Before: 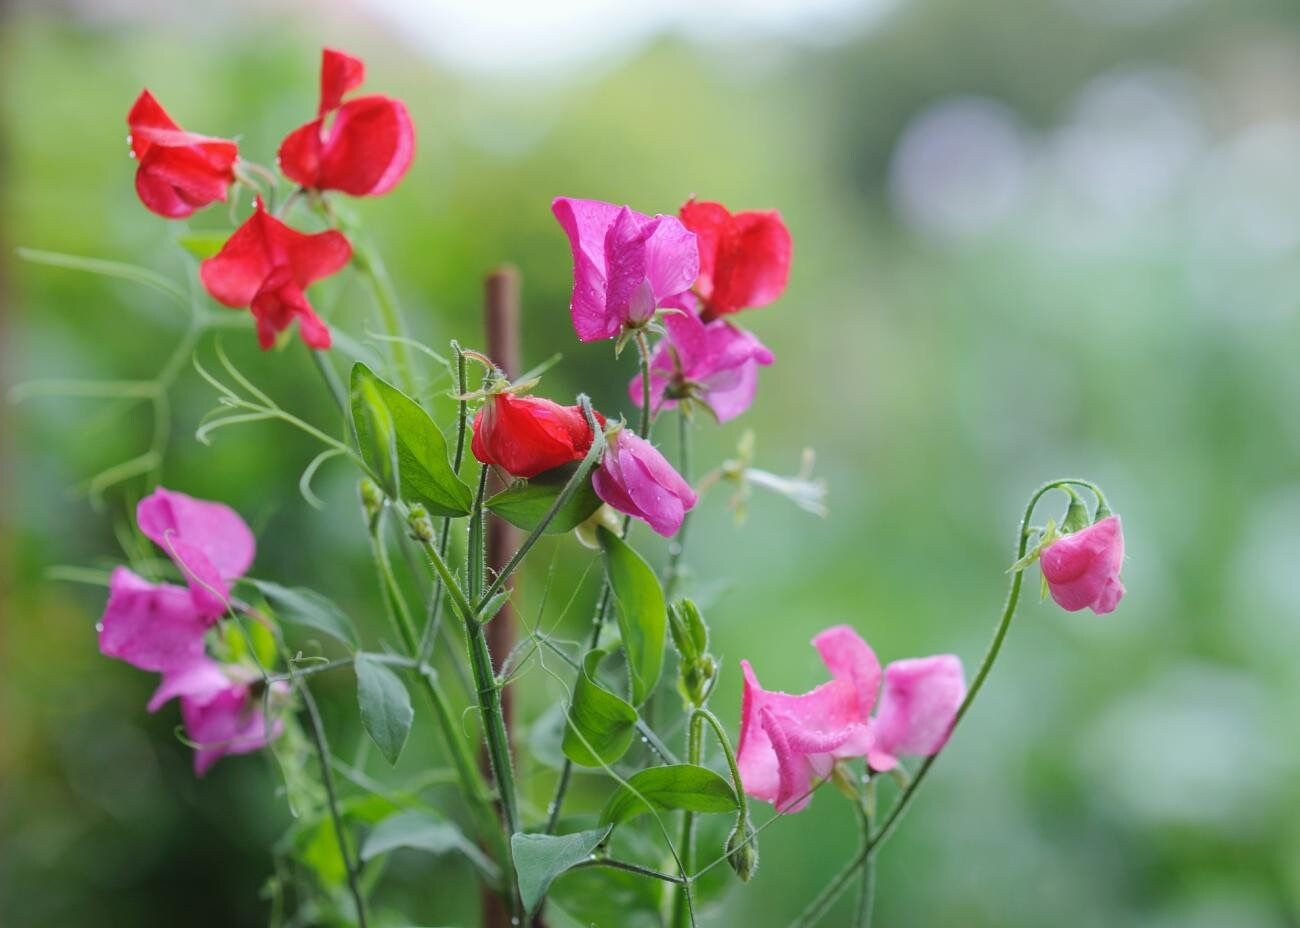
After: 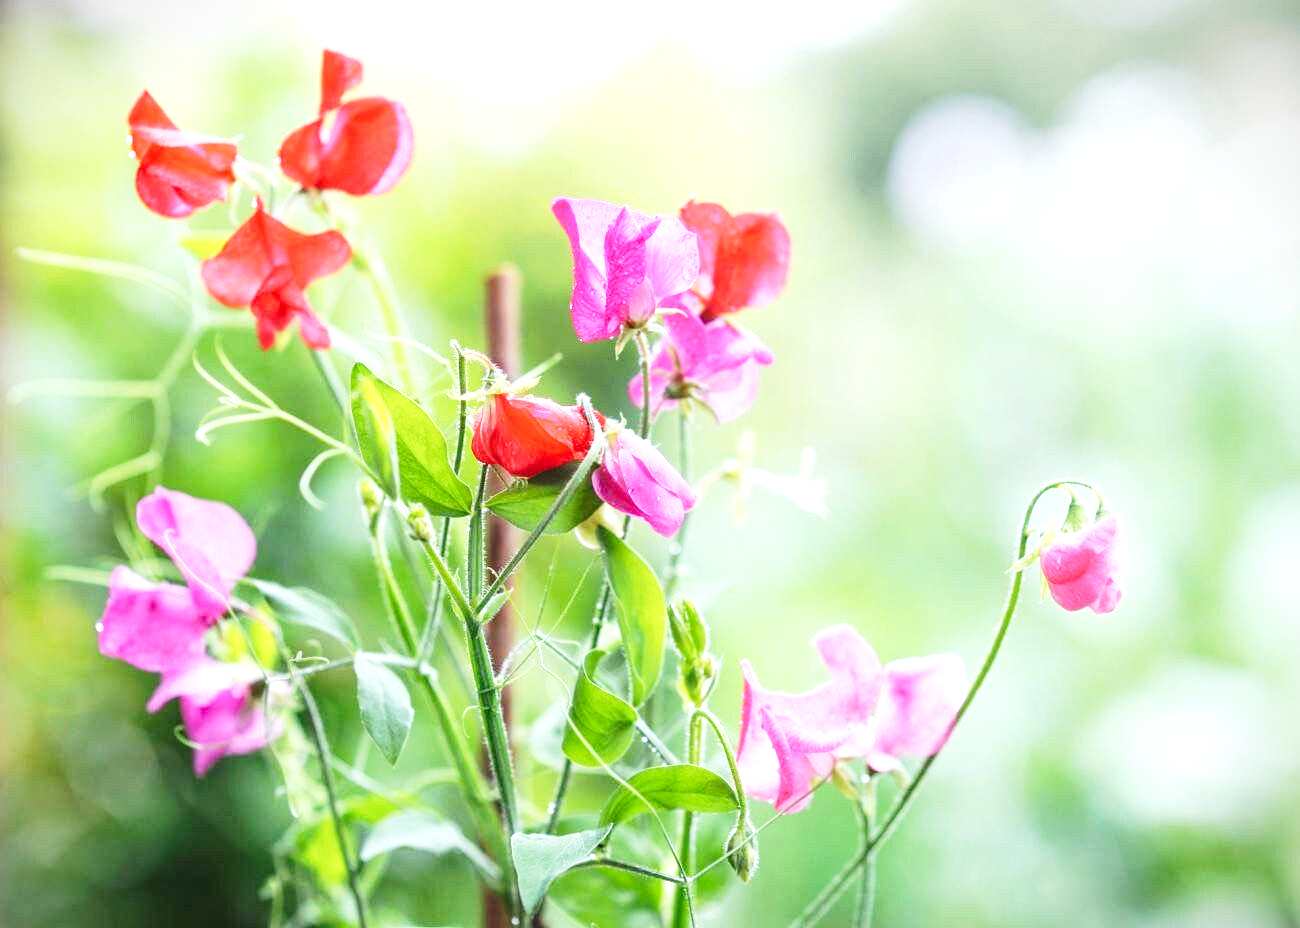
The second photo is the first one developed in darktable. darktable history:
local contrast: on, module defaults
exposure: black level correction 0, exposure 0.896 EV, compensate highlight preservation false
vignetting: fall-off start 99.47%, fall-off radius 72.33%, width/height ratio 1.178
base curve: curves: ch0 [(0, 0) (0.005, 0.002) (0.15, 0.3) (0.4, 0.7) (0.75, 0.95) (1, 1)], preserve colors none
